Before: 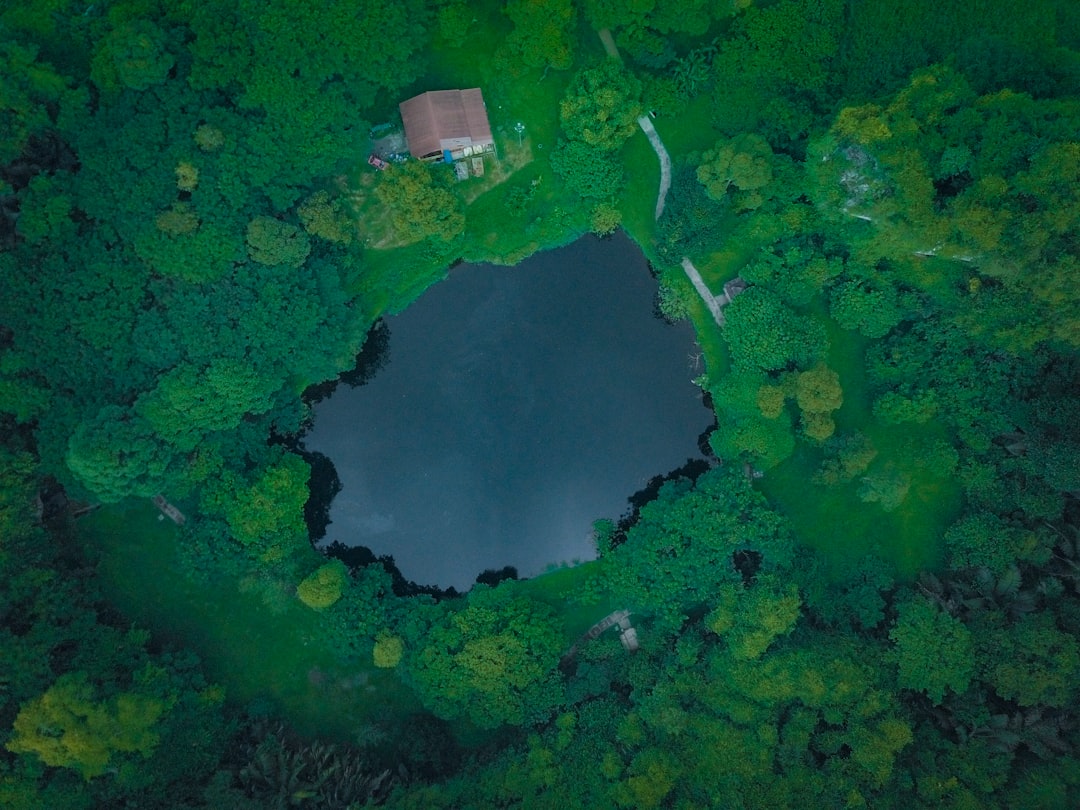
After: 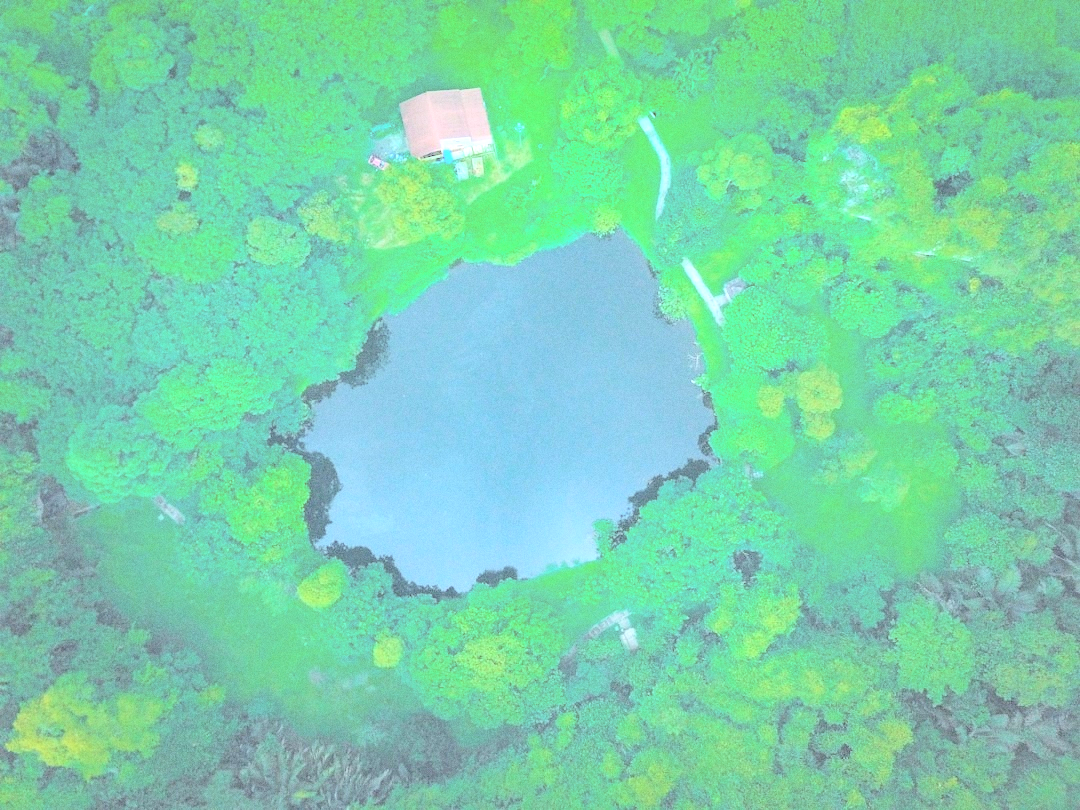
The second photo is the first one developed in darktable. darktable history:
grain: coarseness 7.08 ISO, strength 21.67%, mid-tones bias 59.58%
contrast brightness saturation: brightness 1
exposure: black level correction 0, exposure 1.741 EV, compensate exposure bias true, compensate highlight preservation false
